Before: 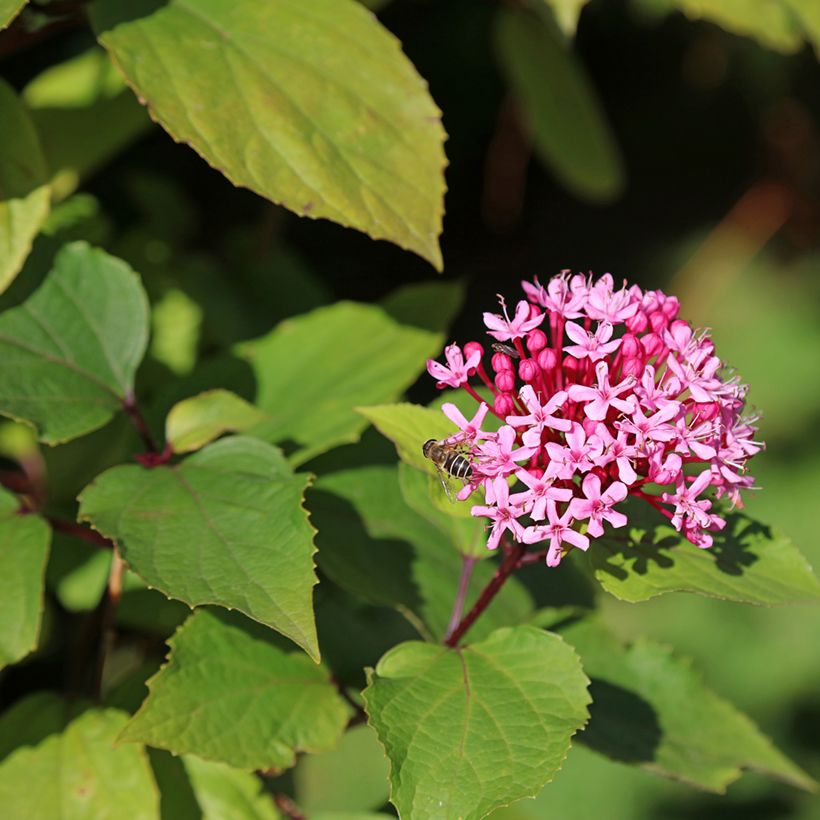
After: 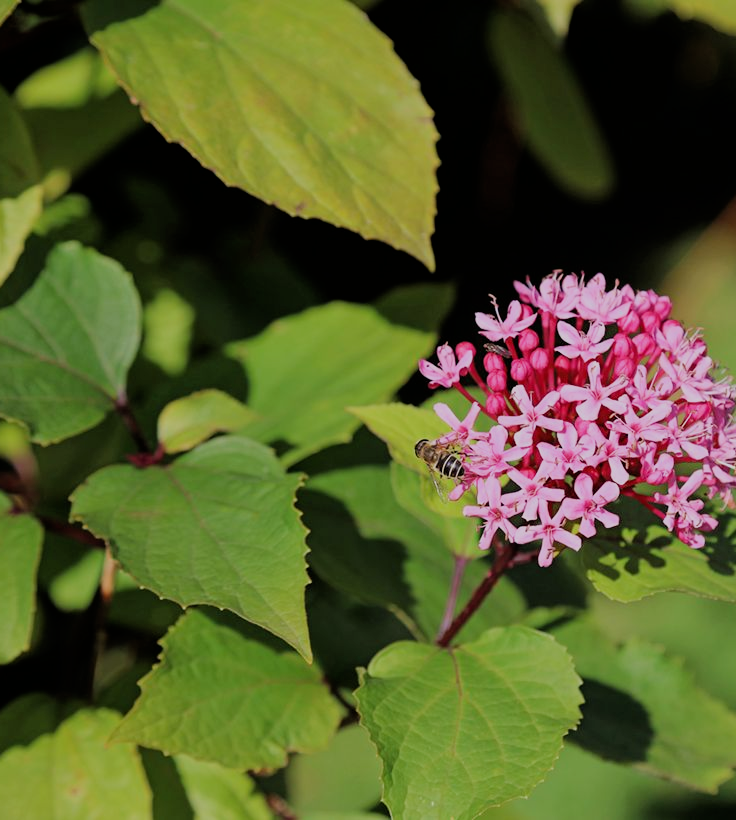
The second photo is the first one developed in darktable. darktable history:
crop and rotate: left 1.096%, right 9.109%
filmic rgb: black relative exposure -7.13 EV, white relative exposure 5.36 EV, hardness 3.02
